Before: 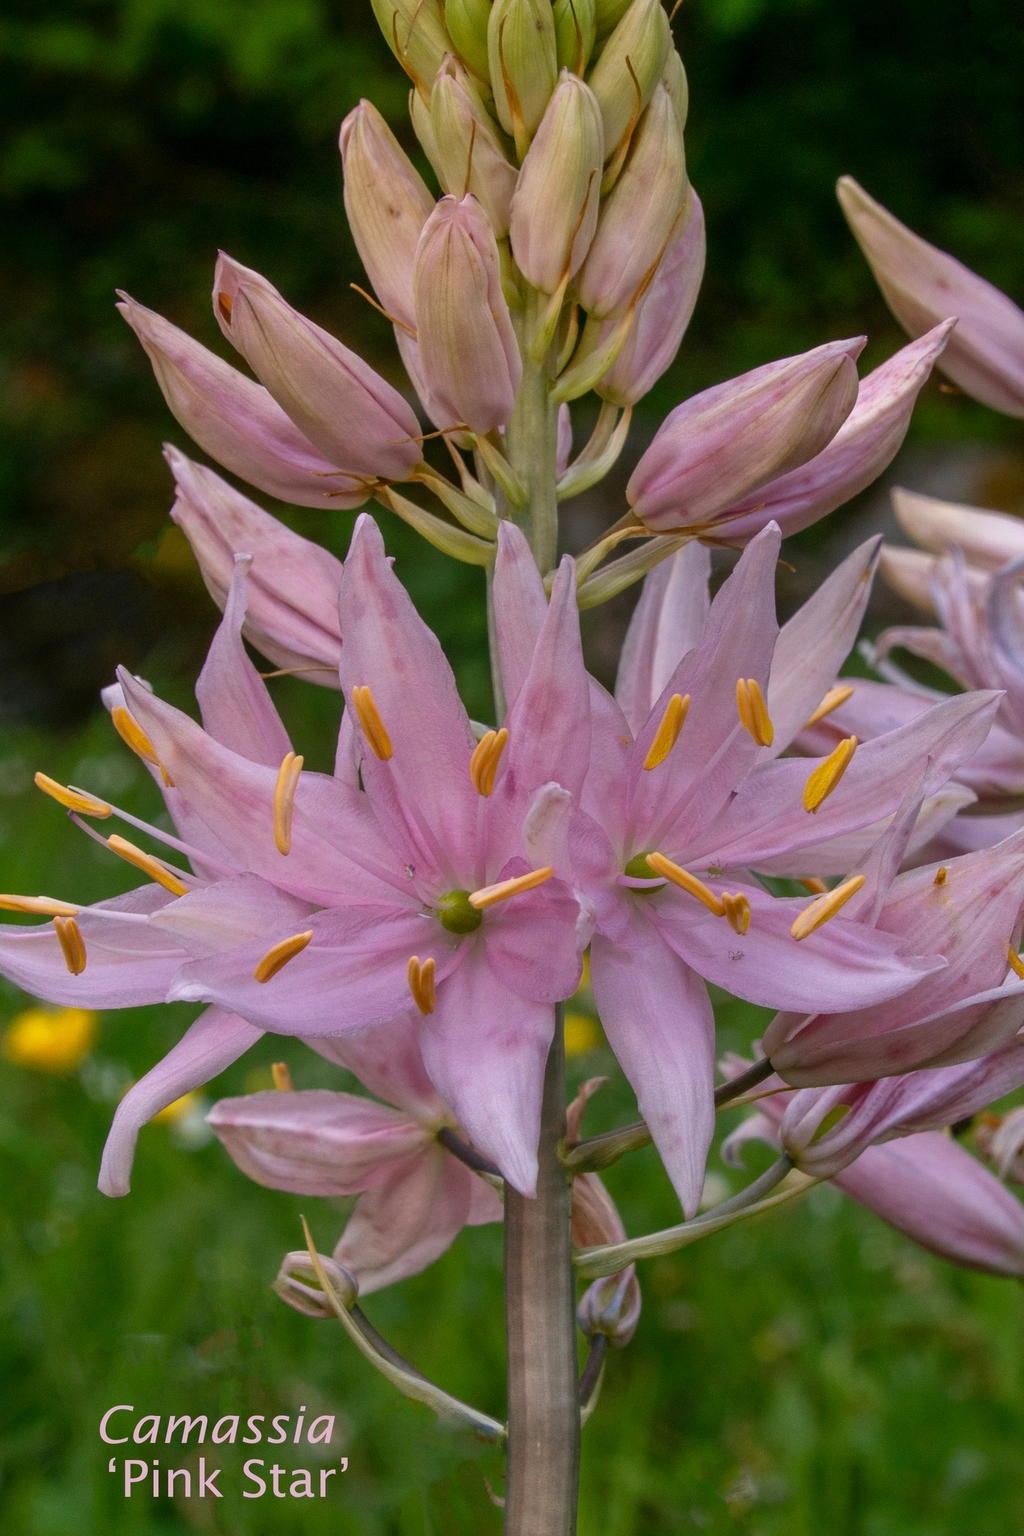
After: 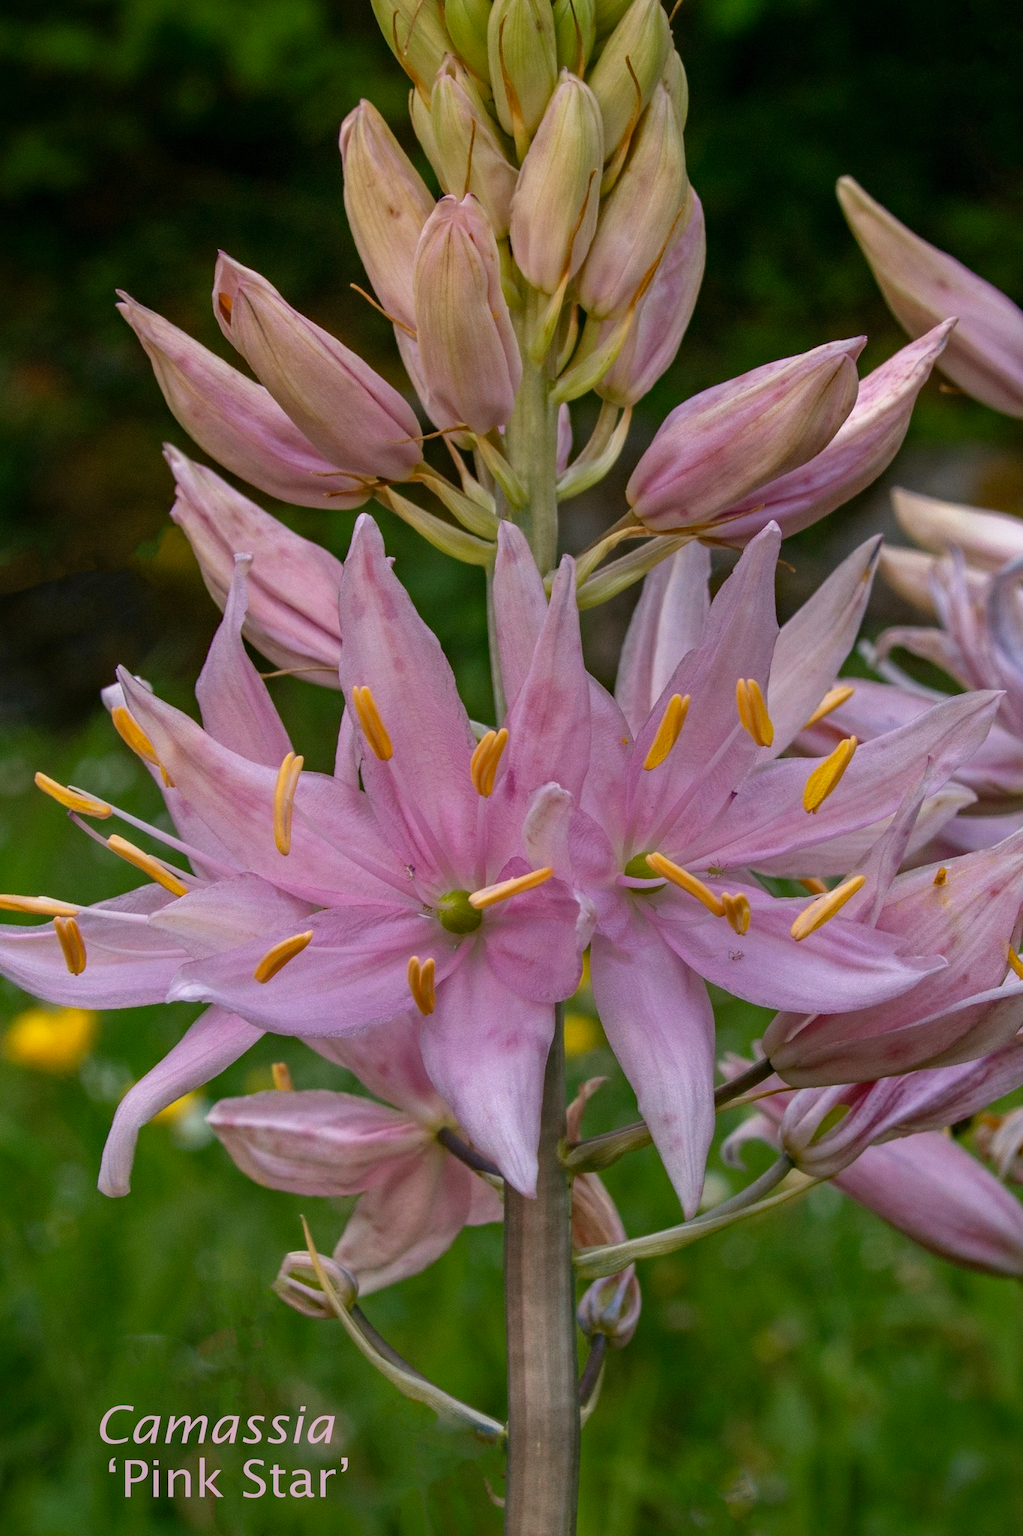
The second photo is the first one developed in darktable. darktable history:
vignetting: fall-off radius 61.18%, brightness -0.381, saturation 0.004
haze removal: compatibility mode true, adaptive false
